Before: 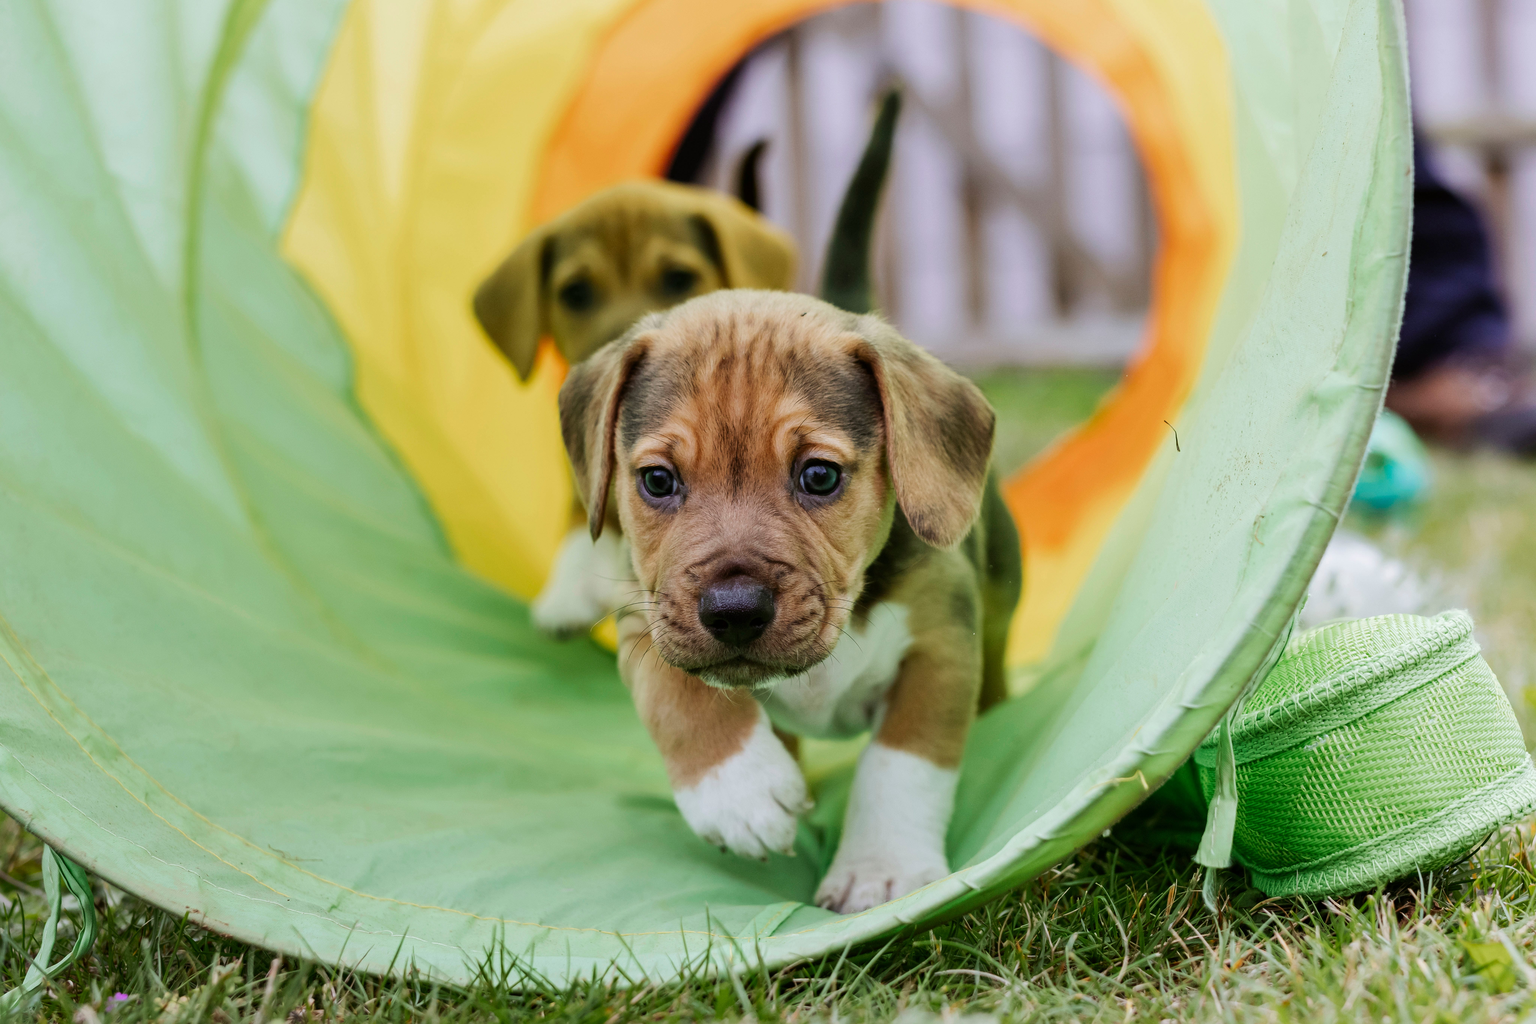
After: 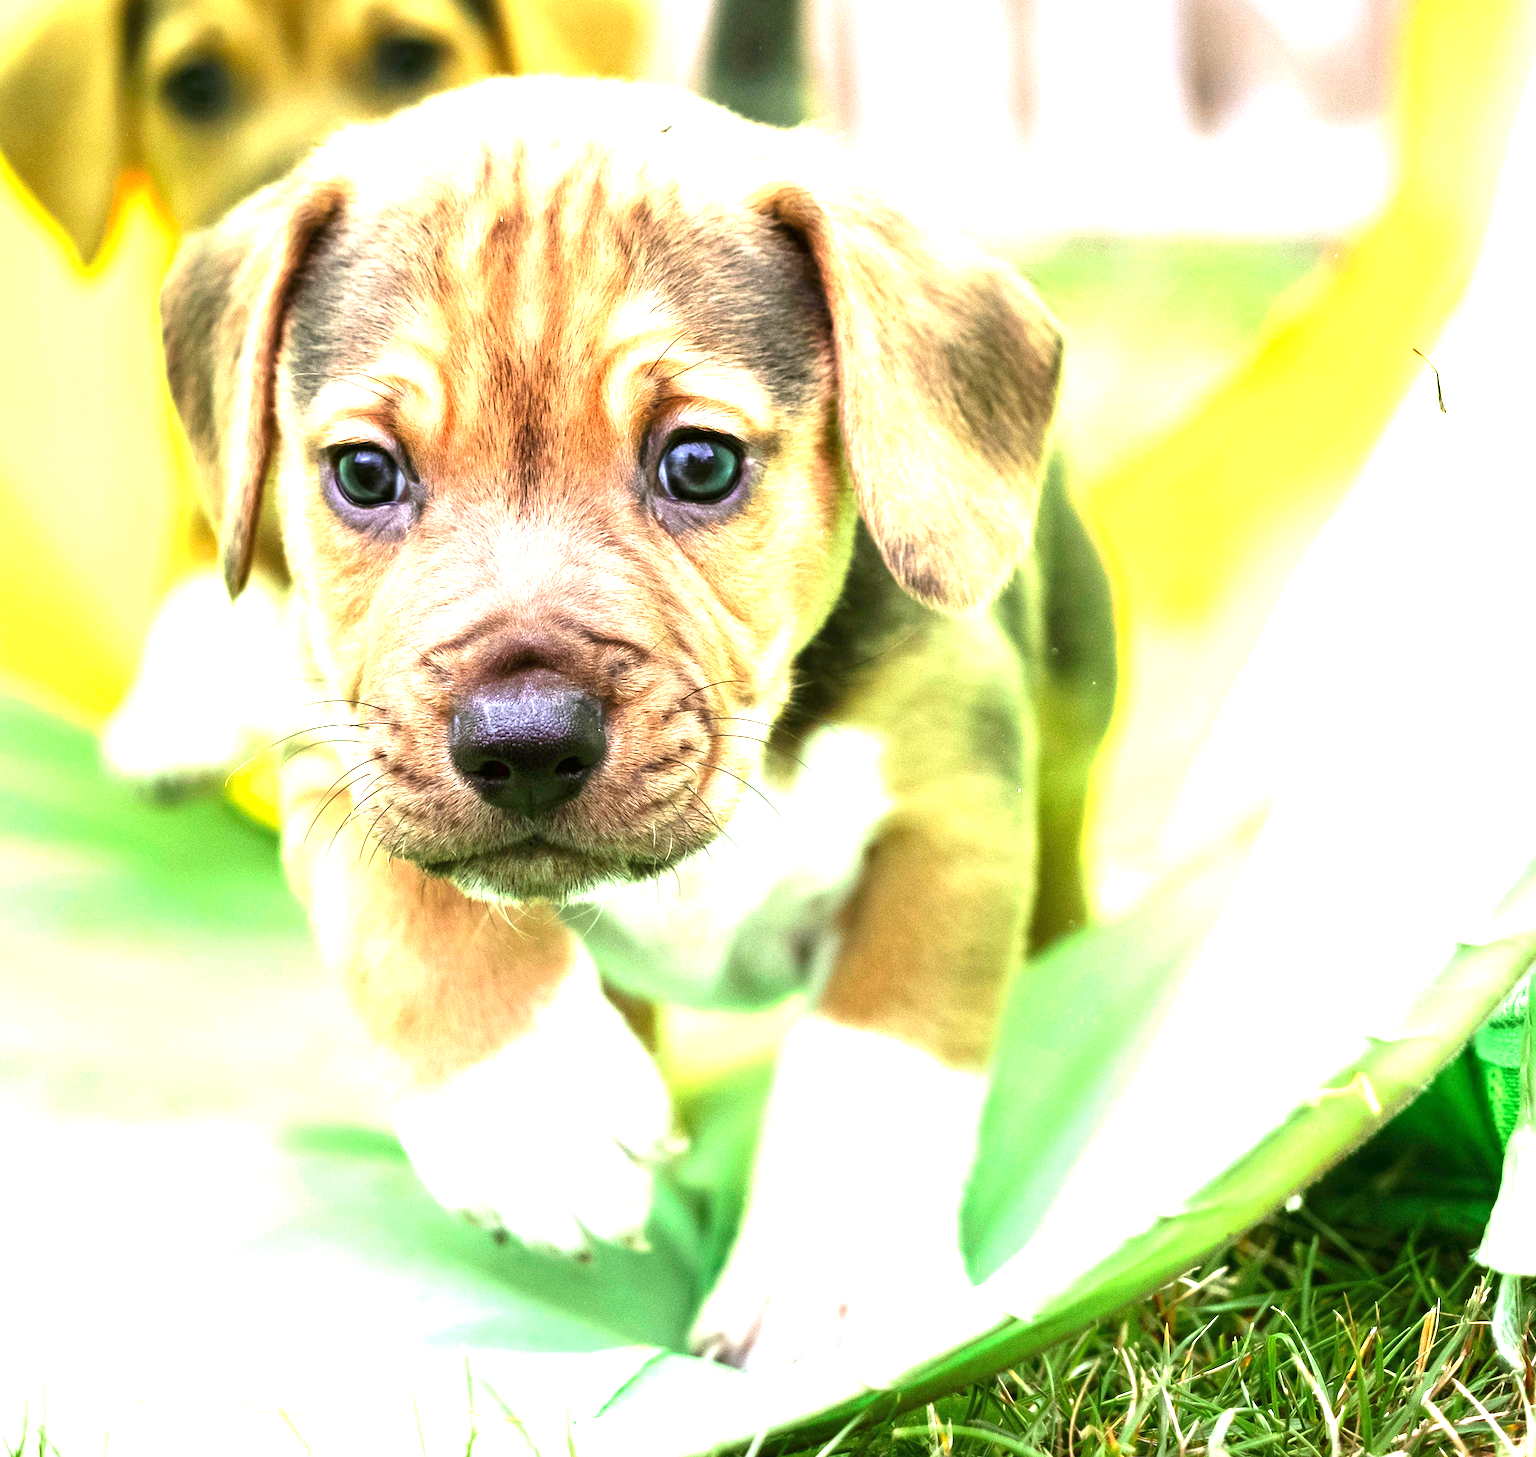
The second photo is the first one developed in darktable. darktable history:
crop: left 31.379%, top 24.658%, right 20.326%, bottom 6.628%
exposure: exposure 2.207 EV, compensate highlight preservation false
